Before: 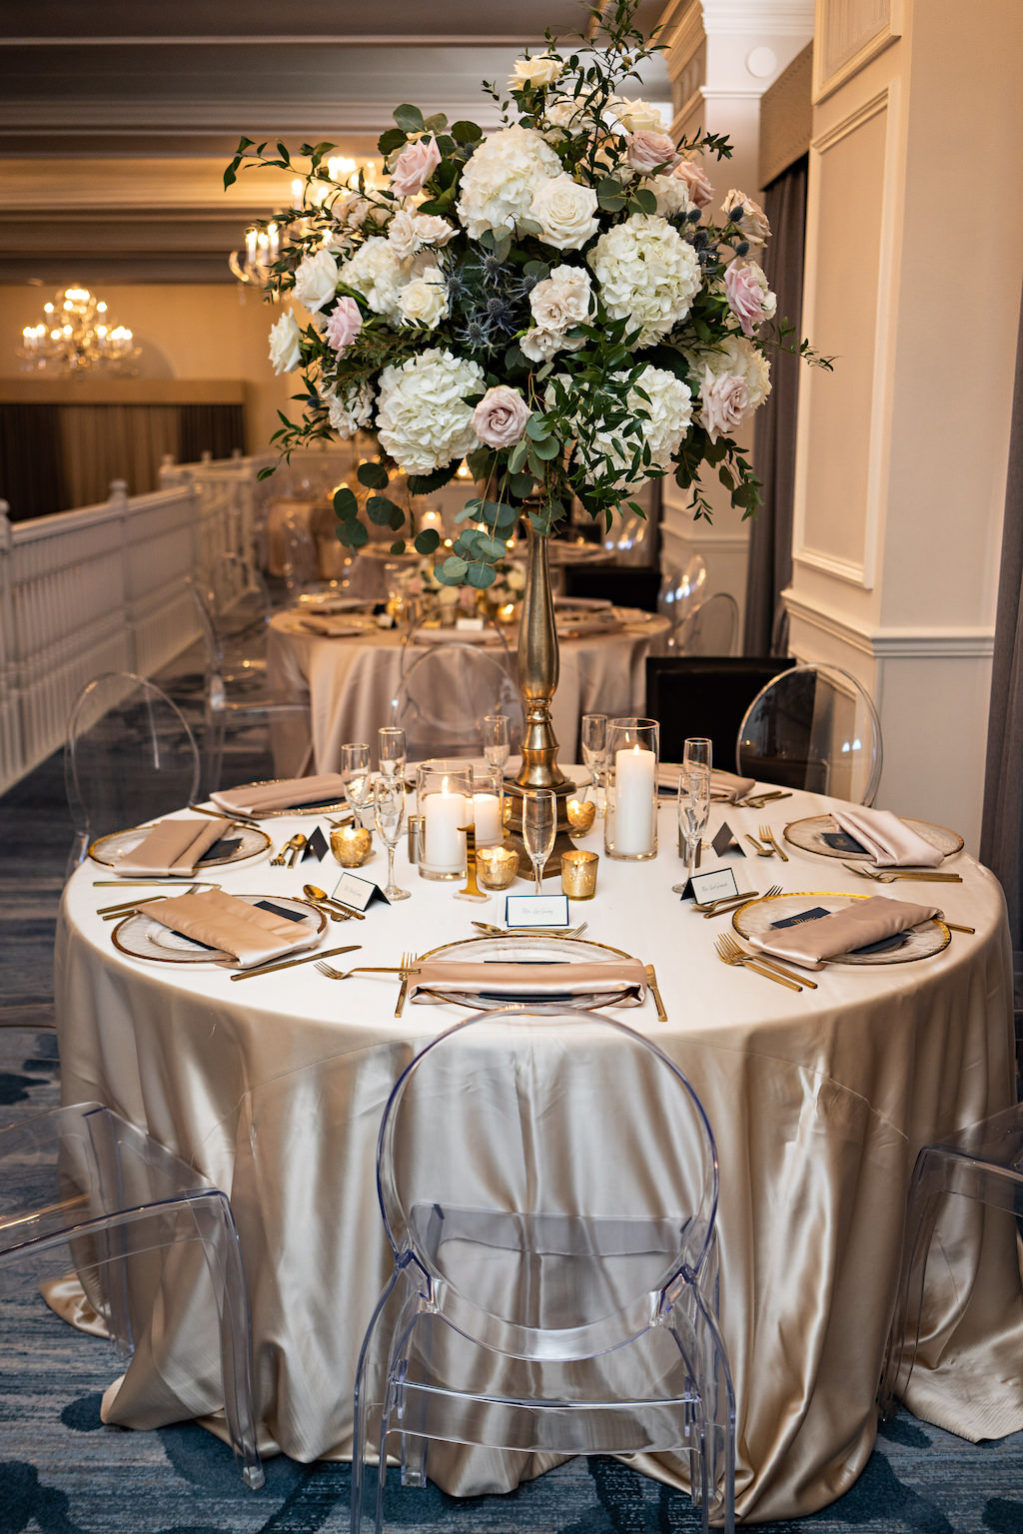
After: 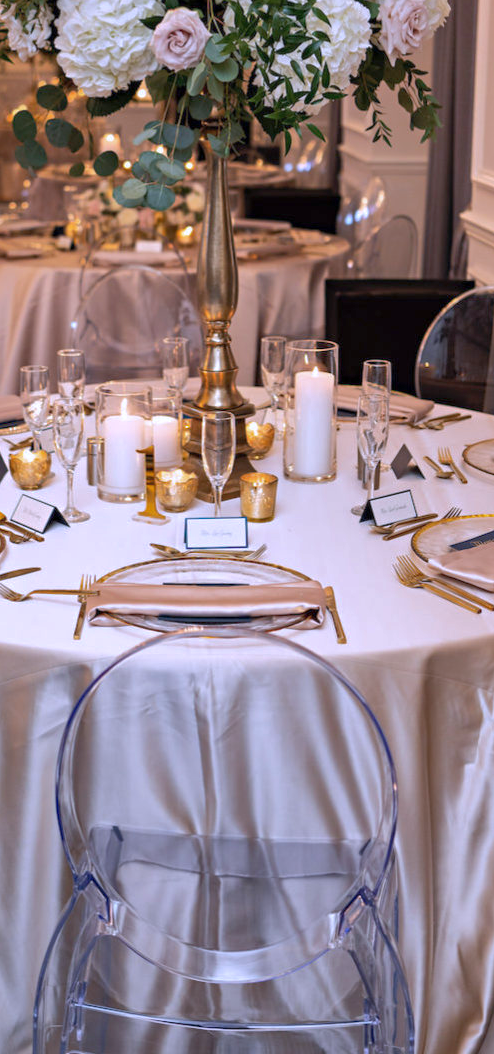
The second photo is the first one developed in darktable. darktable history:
color calibration: output R [1.063, -0.012, -0.003, 0], output B [-0.079, 0.047, 1, 0], illuminant custom, x 0.389, y 0.387, temperature 3838.64 K
shadows and highlights: on, module defaults
crop: left 31.379%, top 24.658%, right 20.326%, bottom 6.628%
